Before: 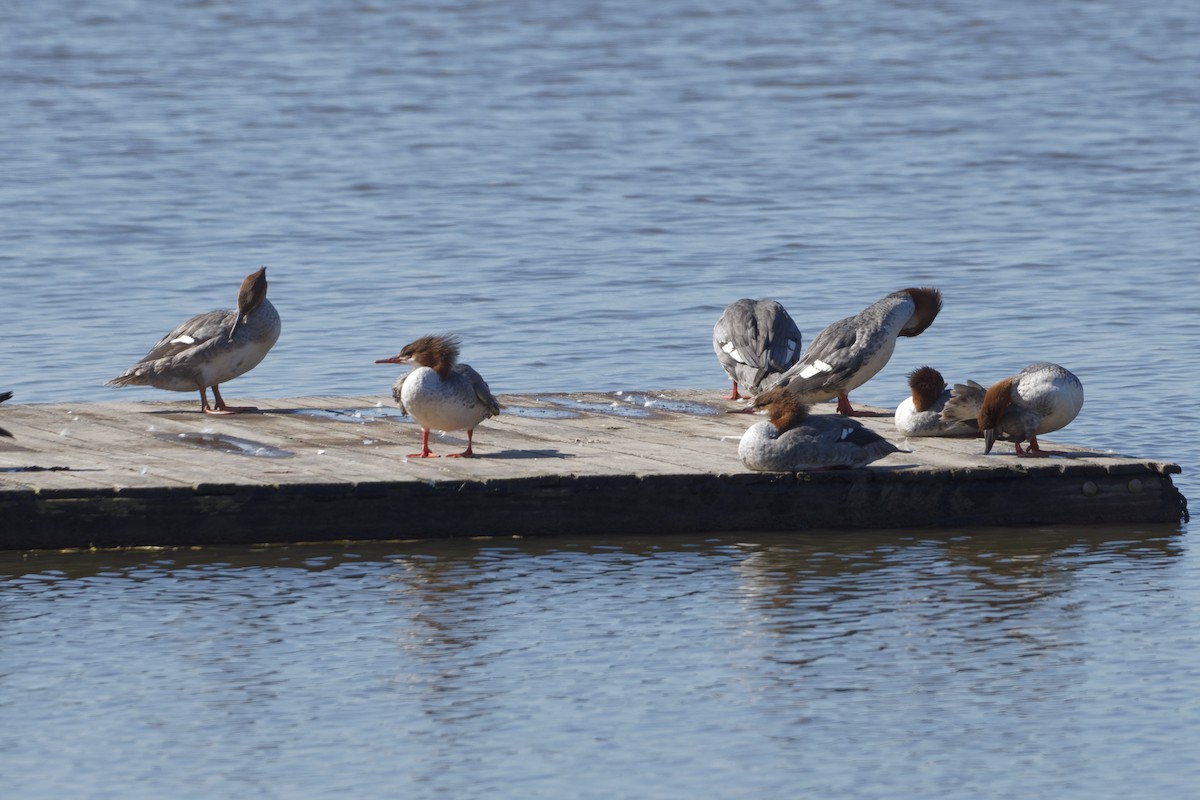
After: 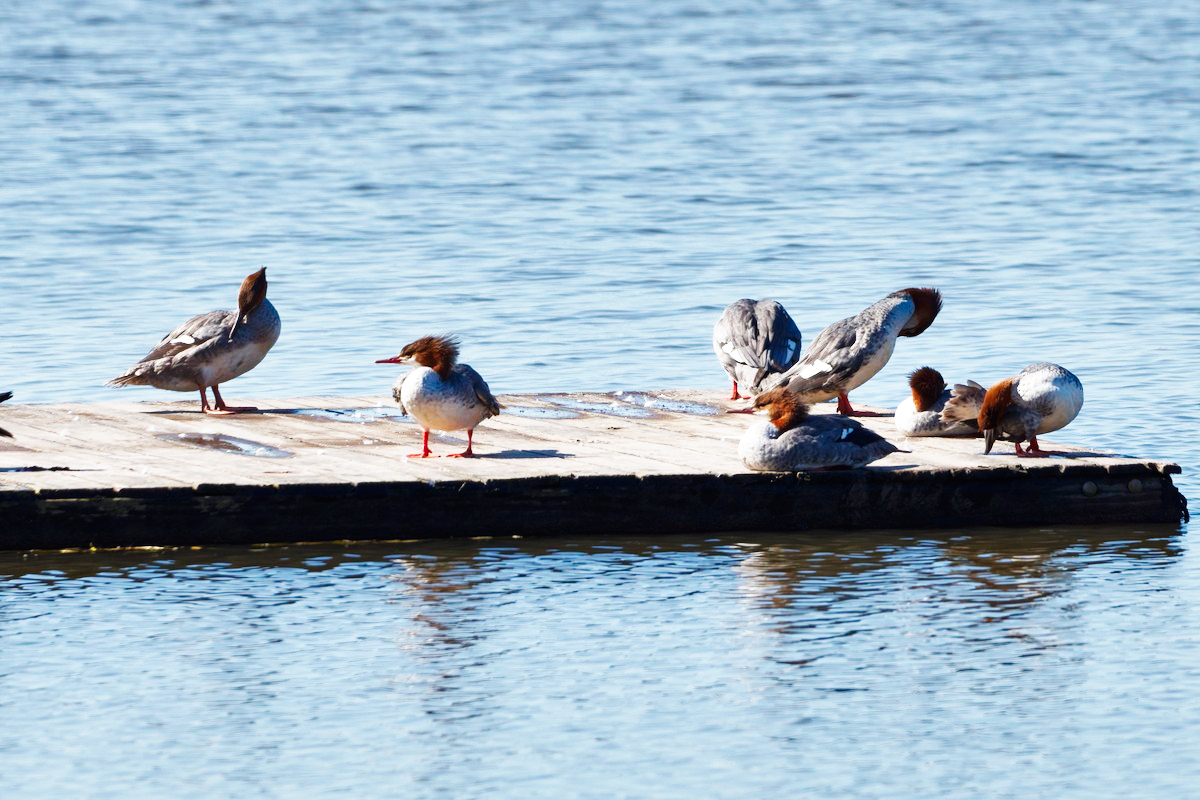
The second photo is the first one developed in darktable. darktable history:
shadows and highlights: soften with gaussian
base curve: curves: ch0 [(0, 0) (0.007, 0.004) (0.027, 0.03) (0.046, 0.07) (0.207, 0.54) (0.442, 0.872) (0.673, 0.972) (1, 1)], preserve colors none
